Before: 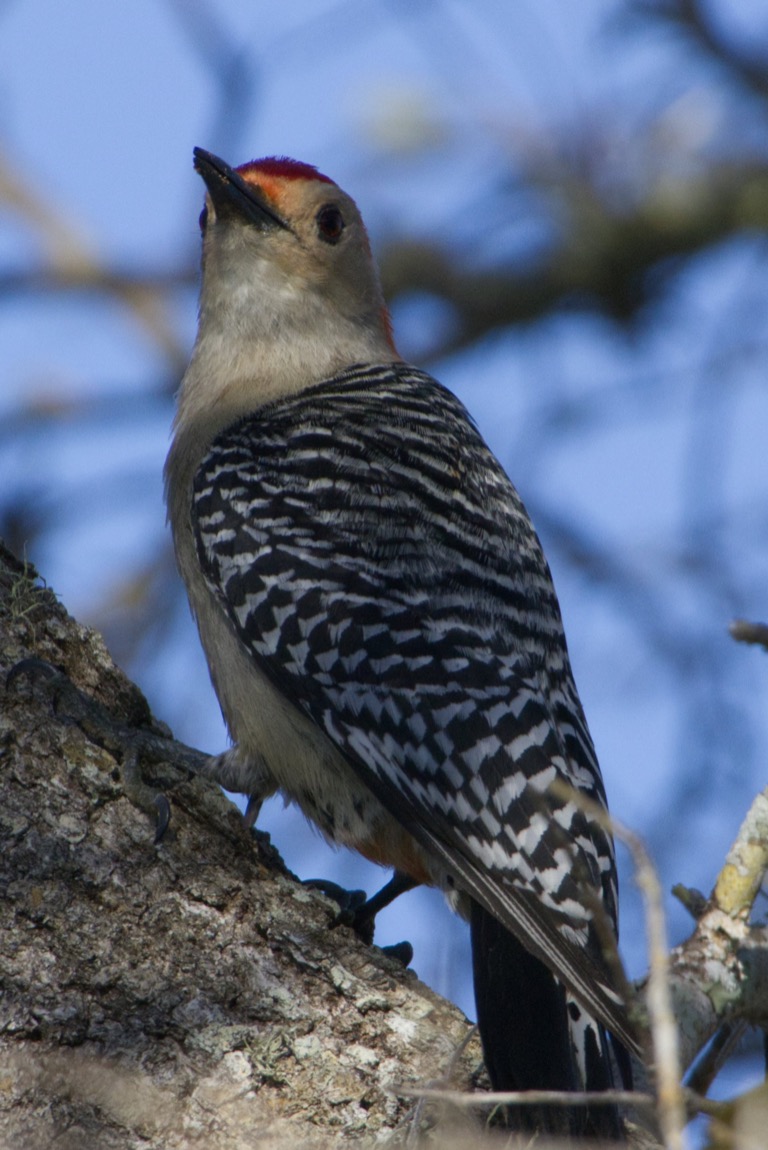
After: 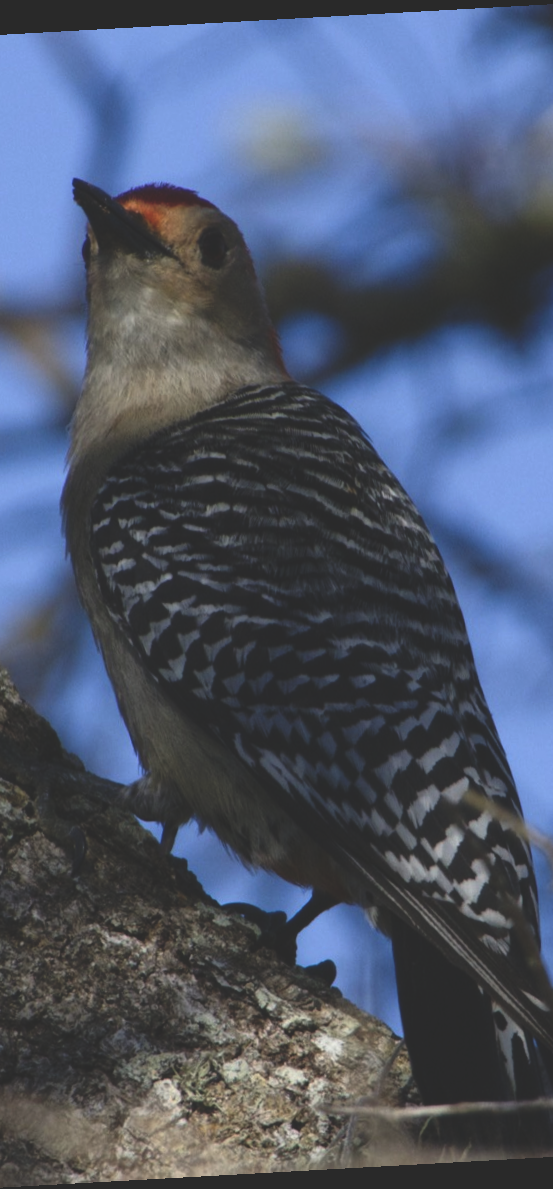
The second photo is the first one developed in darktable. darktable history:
rotate and perspective: rotation -3.18°, automatic cropping off
crop and rotate: left 15.546%, right 17.787%
tone curve: curves: ch0 [(0, 0) (0.003, 0.01) (0.011, 0.015) (0.025, 0.023) (0.044, 0.037) (0.069, 0.055) (0.1, 0.08) (0.136, 0.114) (0.177, 0.155) (0.224, 0.201) (0.277, 0.254) (0.335, 0.319) (0.399, 0.387) (0.468, 0.459) (0.543, 0.544) (0.623, 0.634) (0.709, 0.731) (0.801, 0.827) (0.898, 0.921) (1, 1)], color space Lab, independent channels, preserve colors none
rgb curve: curves: ch0 [(0, 0.186) (0.314, 0.284) (0.775, 0.708) (1, 1)], compensate middle gray true, preserve colors none
